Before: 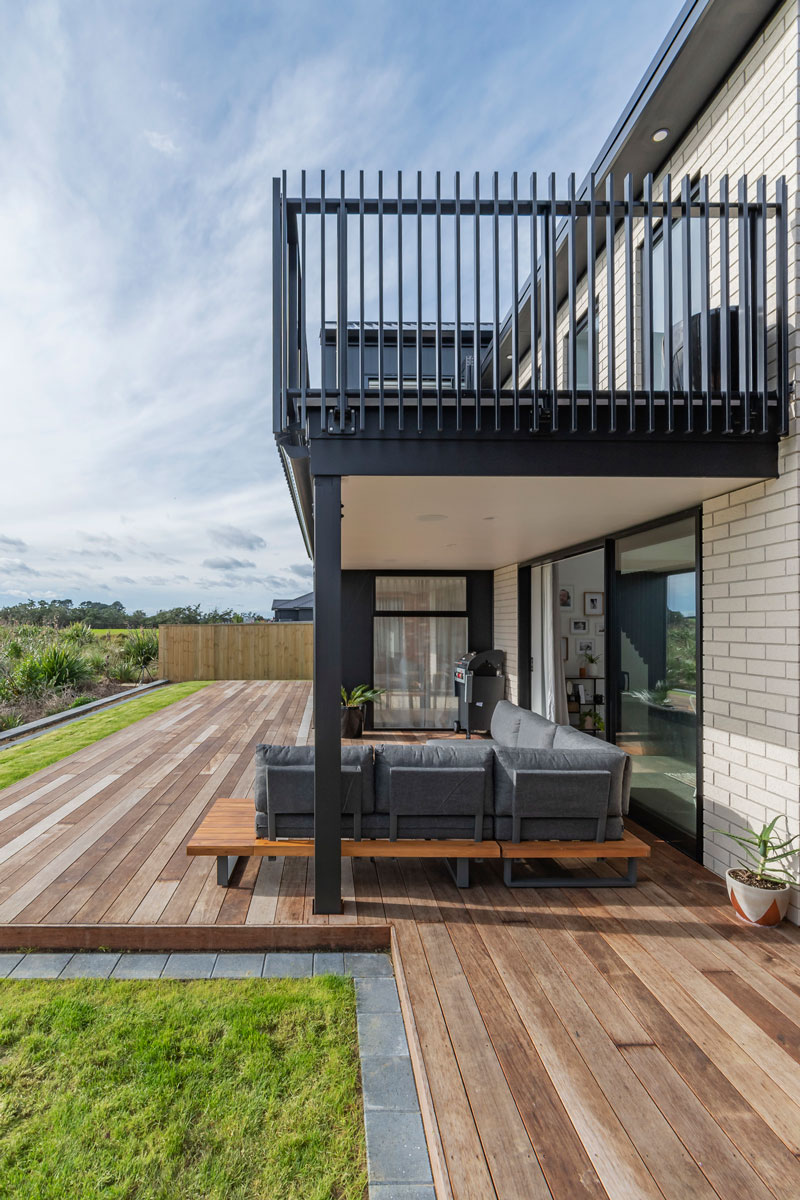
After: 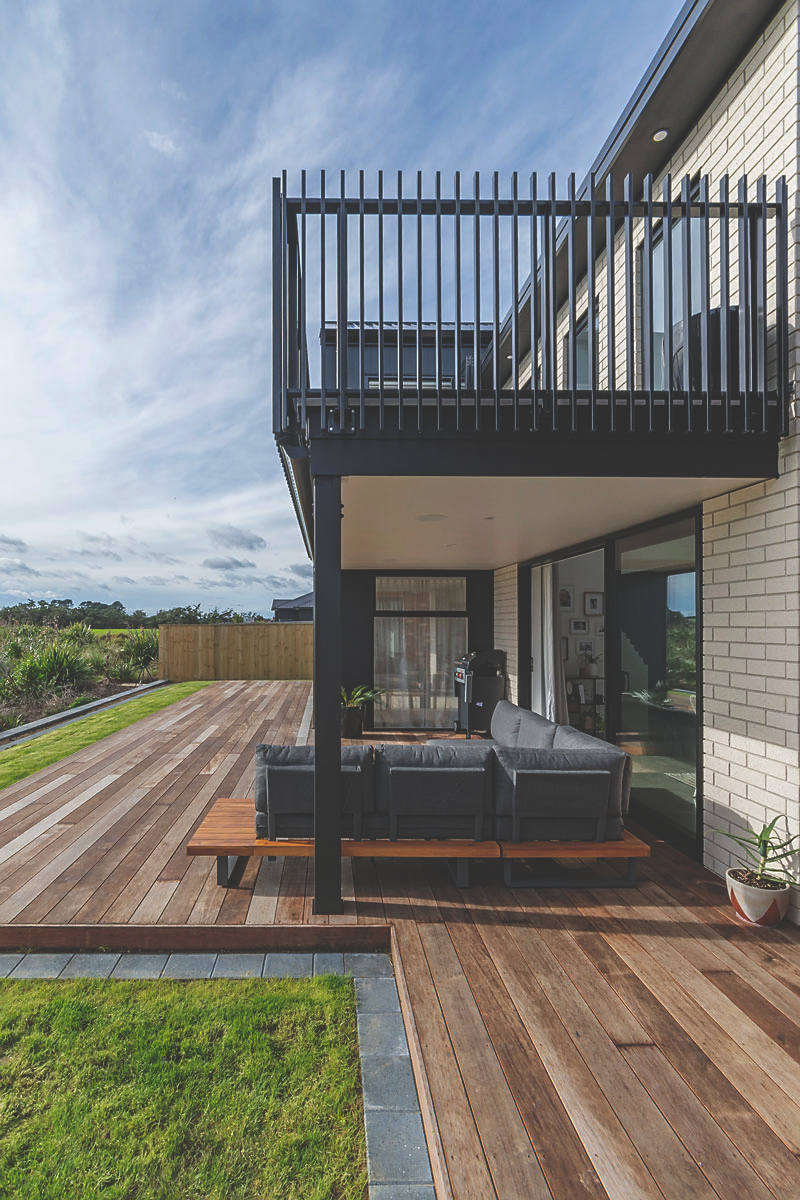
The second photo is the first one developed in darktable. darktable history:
white balance: emerald 1
sharpen: radius 1.458, amount 0.398, threshold 1.271
rgb curve: curves: ch0 [(0, 0.186) (0.314, 0.284) (0.775, 0.708) (1, 1)], compensate middle gray true, preserve colors none
